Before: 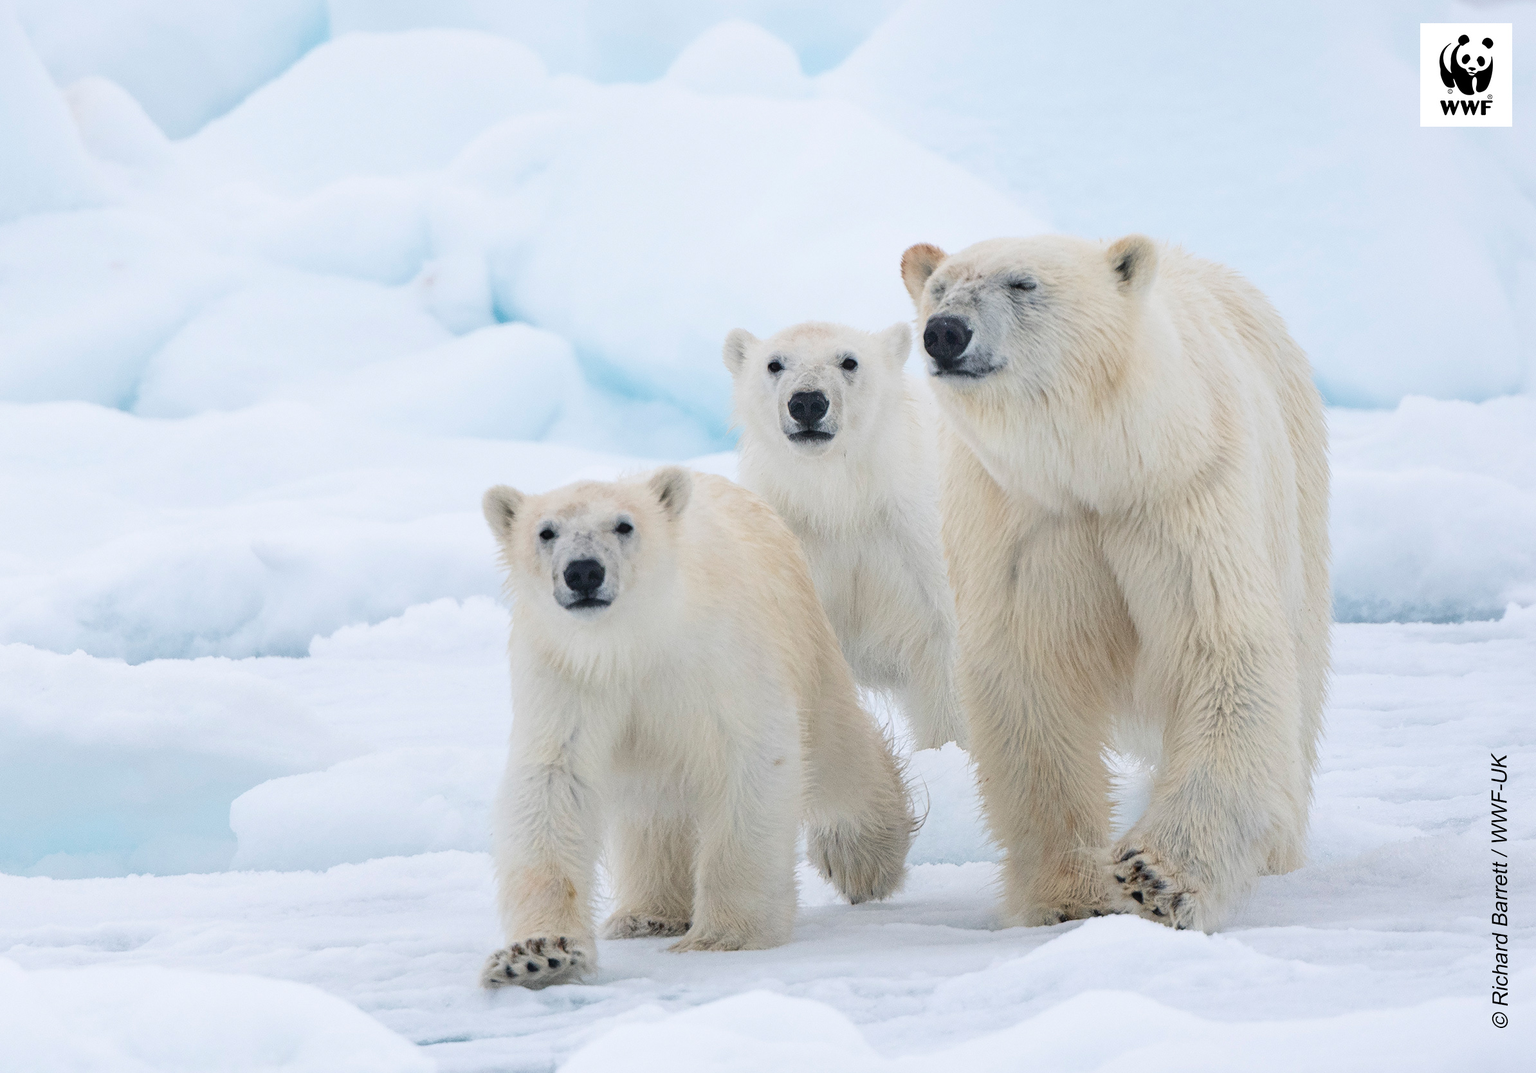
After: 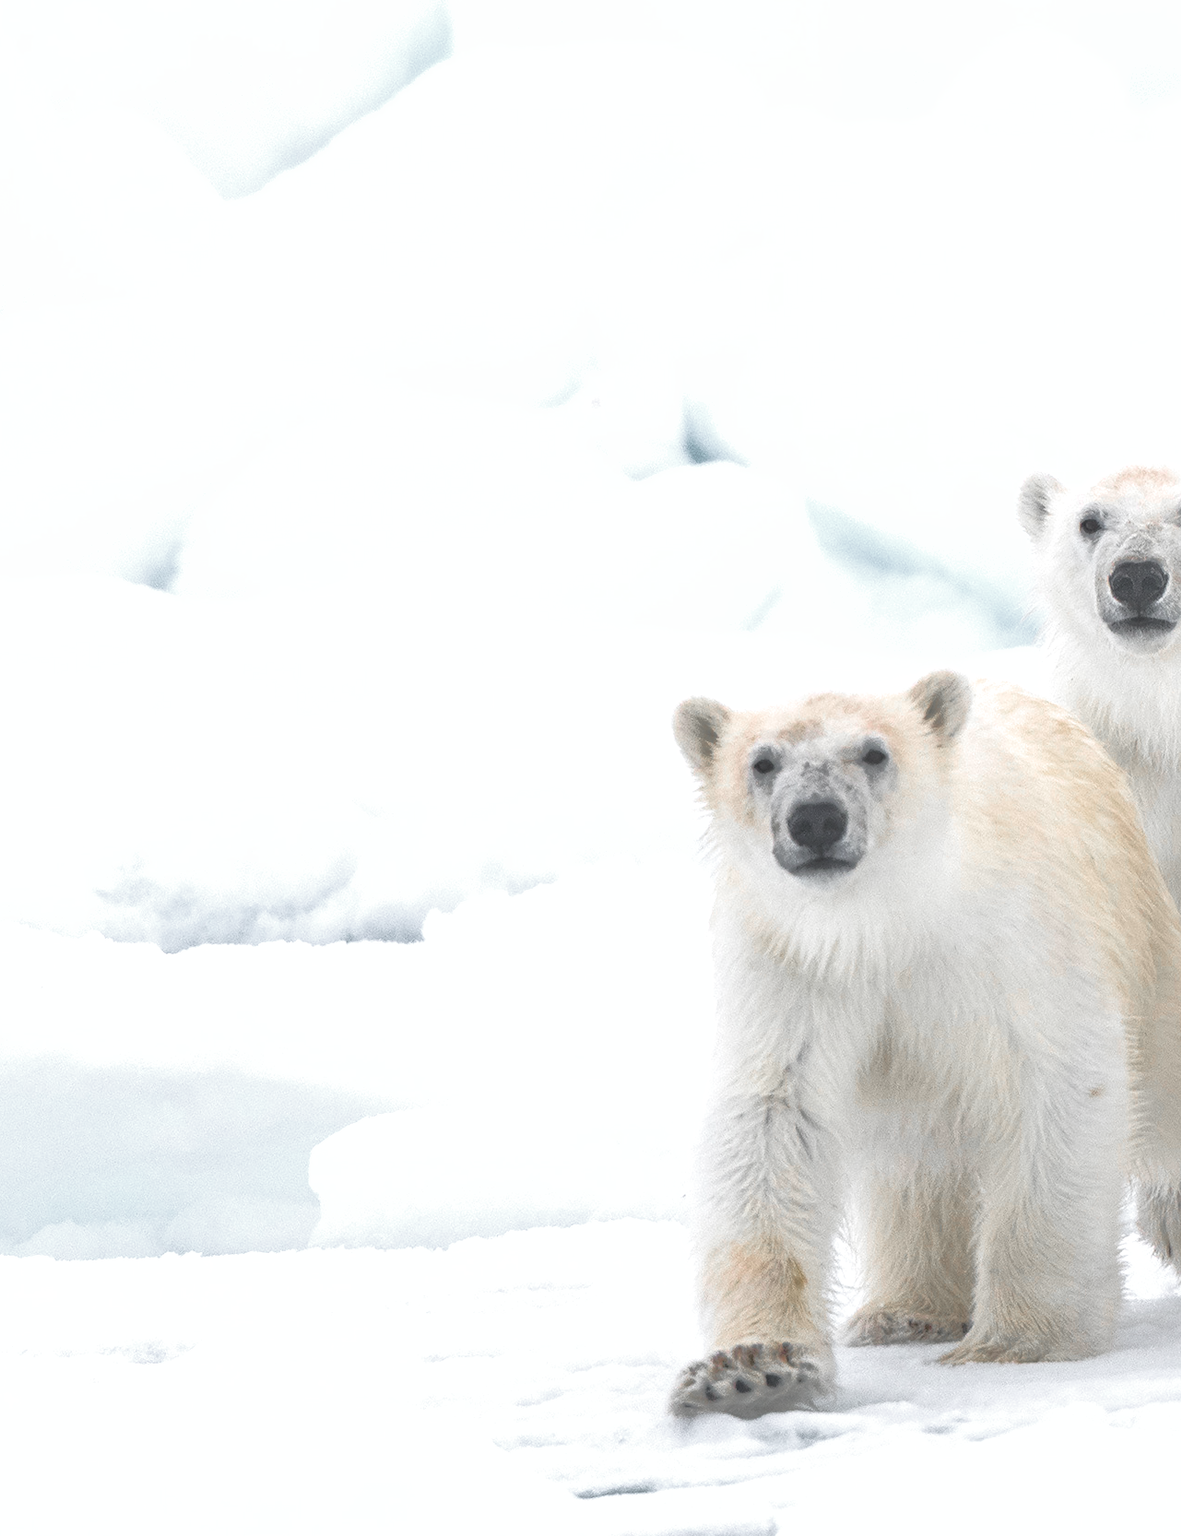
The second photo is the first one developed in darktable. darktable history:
crop: left 0.936%, right 45.347%, bottom 0.088%
shadows and highlights: on, module defaults
velvia: on, module defaults
exposure: black level correction 0, exposure 0.898 EV, compensate highlight preservation false
color correction: highlights b* -0.016, saturation 0.868
color zones: curves: ch1 [(0, 0.638) (0.193, 0.442) (0.286, 0.15) (0.429, 0.14) (0.571, 0.142) (0.714, 0.154) (0.857, 0.175) (1, 0.638)]
contrast brightness saturation: contrast -0.162, brightness 0.042, saturation -0.126
